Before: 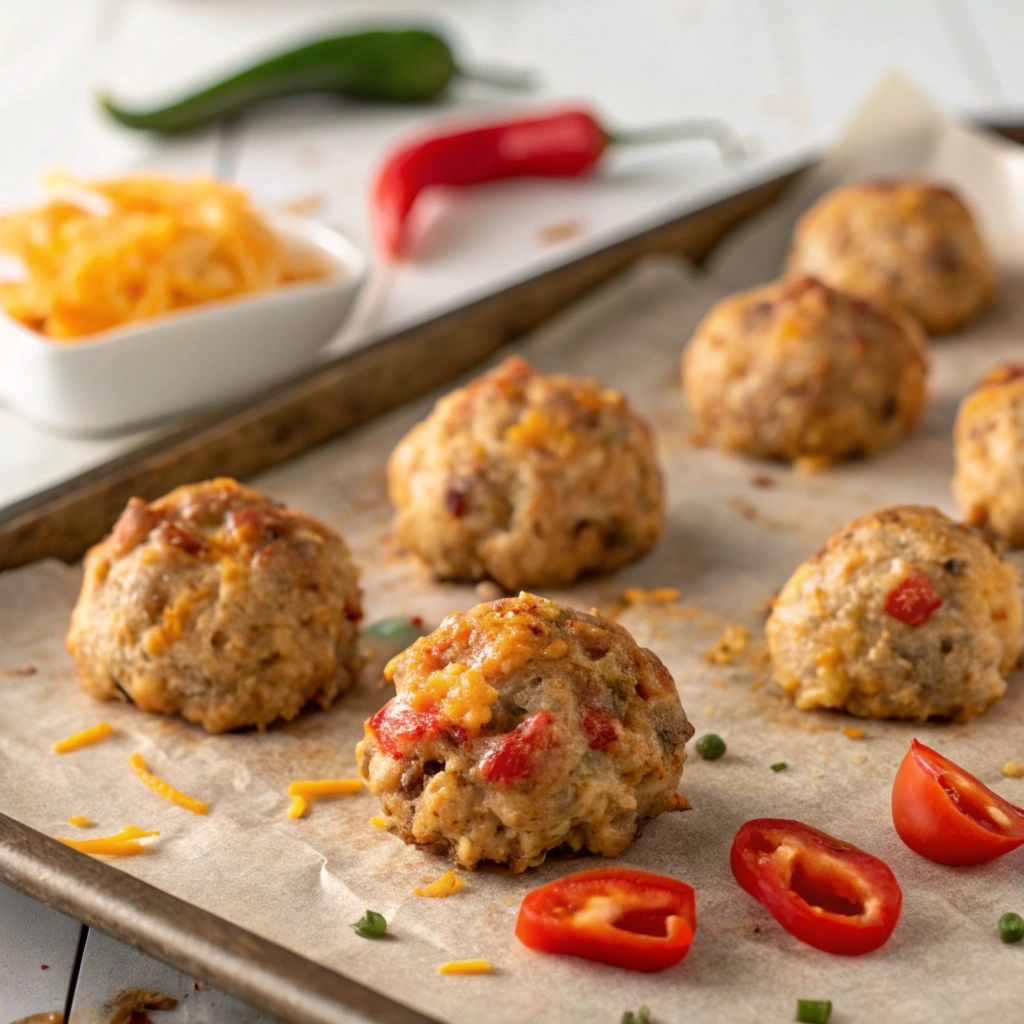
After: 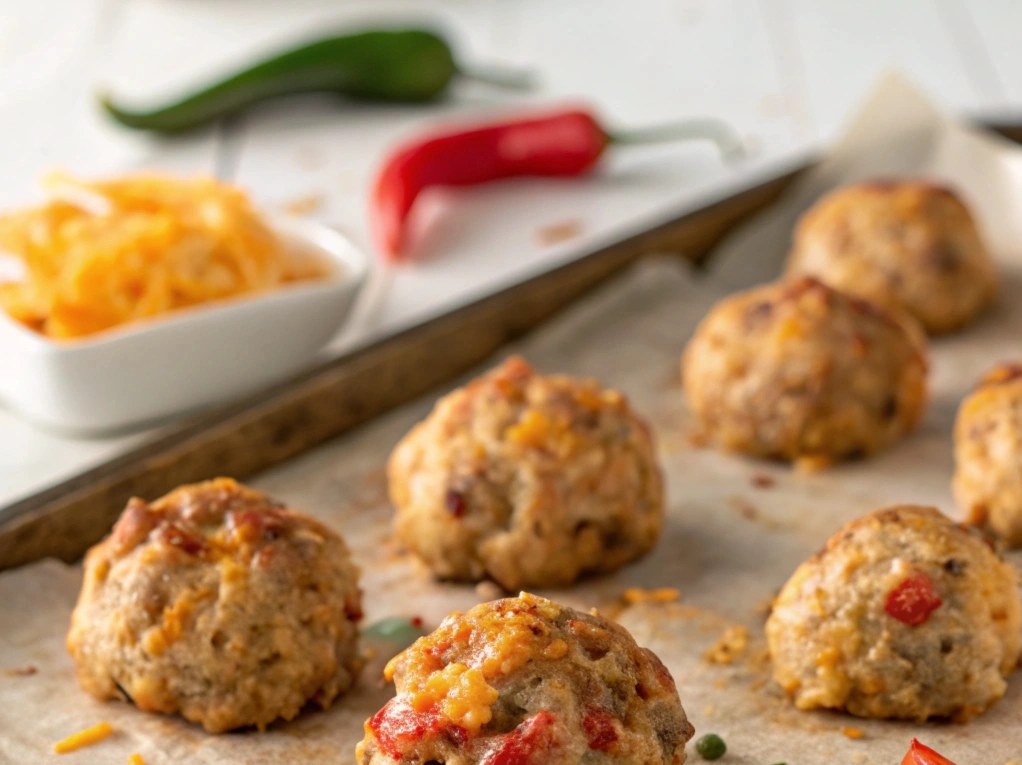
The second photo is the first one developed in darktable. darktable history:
crop: bottom 24.968%
color zones: curves: ch0 [(0, 0.5) (0.125, 0.4) (0.25, 0.5) (0.375, 0.4) (0.5, 0.4) (0.625, 0.6) (0.75, 0.6) (0.875, 0.5)]; ch1 [(0, 0.35) (0.125, 0.45) (0.25, 0.35) (0.375, 0.35) (0.5, 0.35) (0.625, 0.35) (0.75, 0.45) (0.875, 0.35)]; ch2 [(0, 0.6) (0.125, 0.5) (0.25, 0.5) (0.375, 0.6) (0.5, 0.6) (0.625, 0.5) (0.75, 0.5) (0.875, 0.5)], mix -93.61%
